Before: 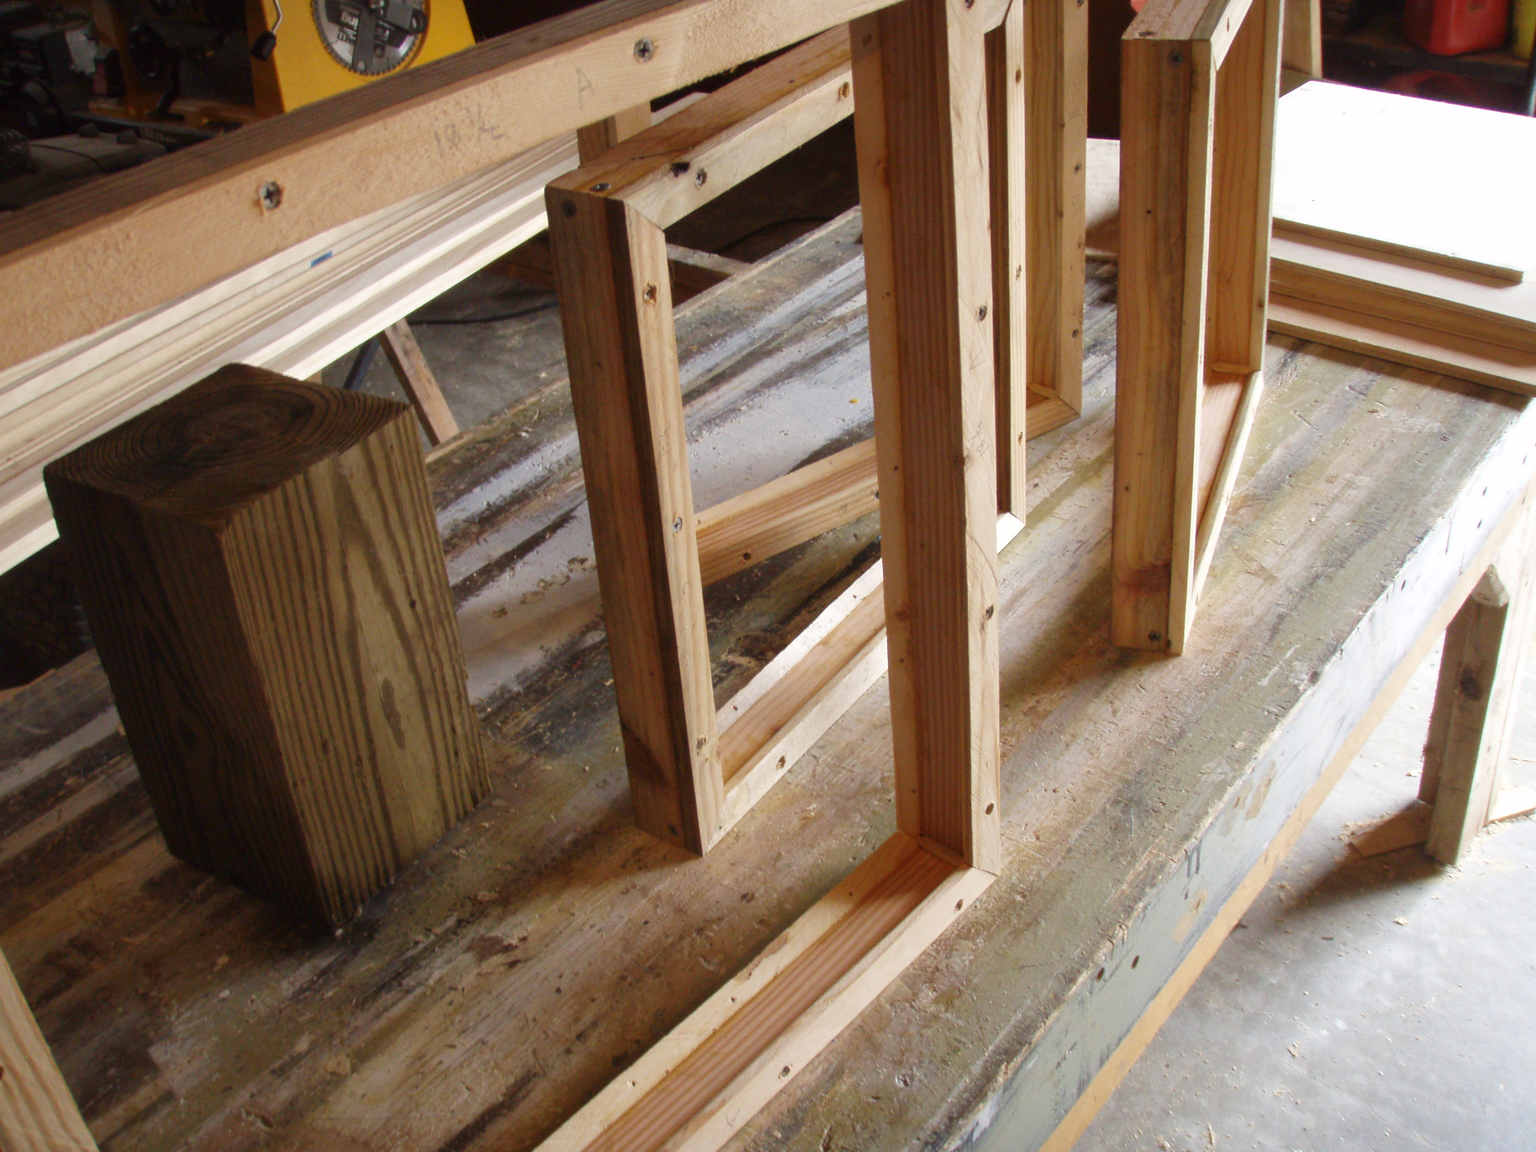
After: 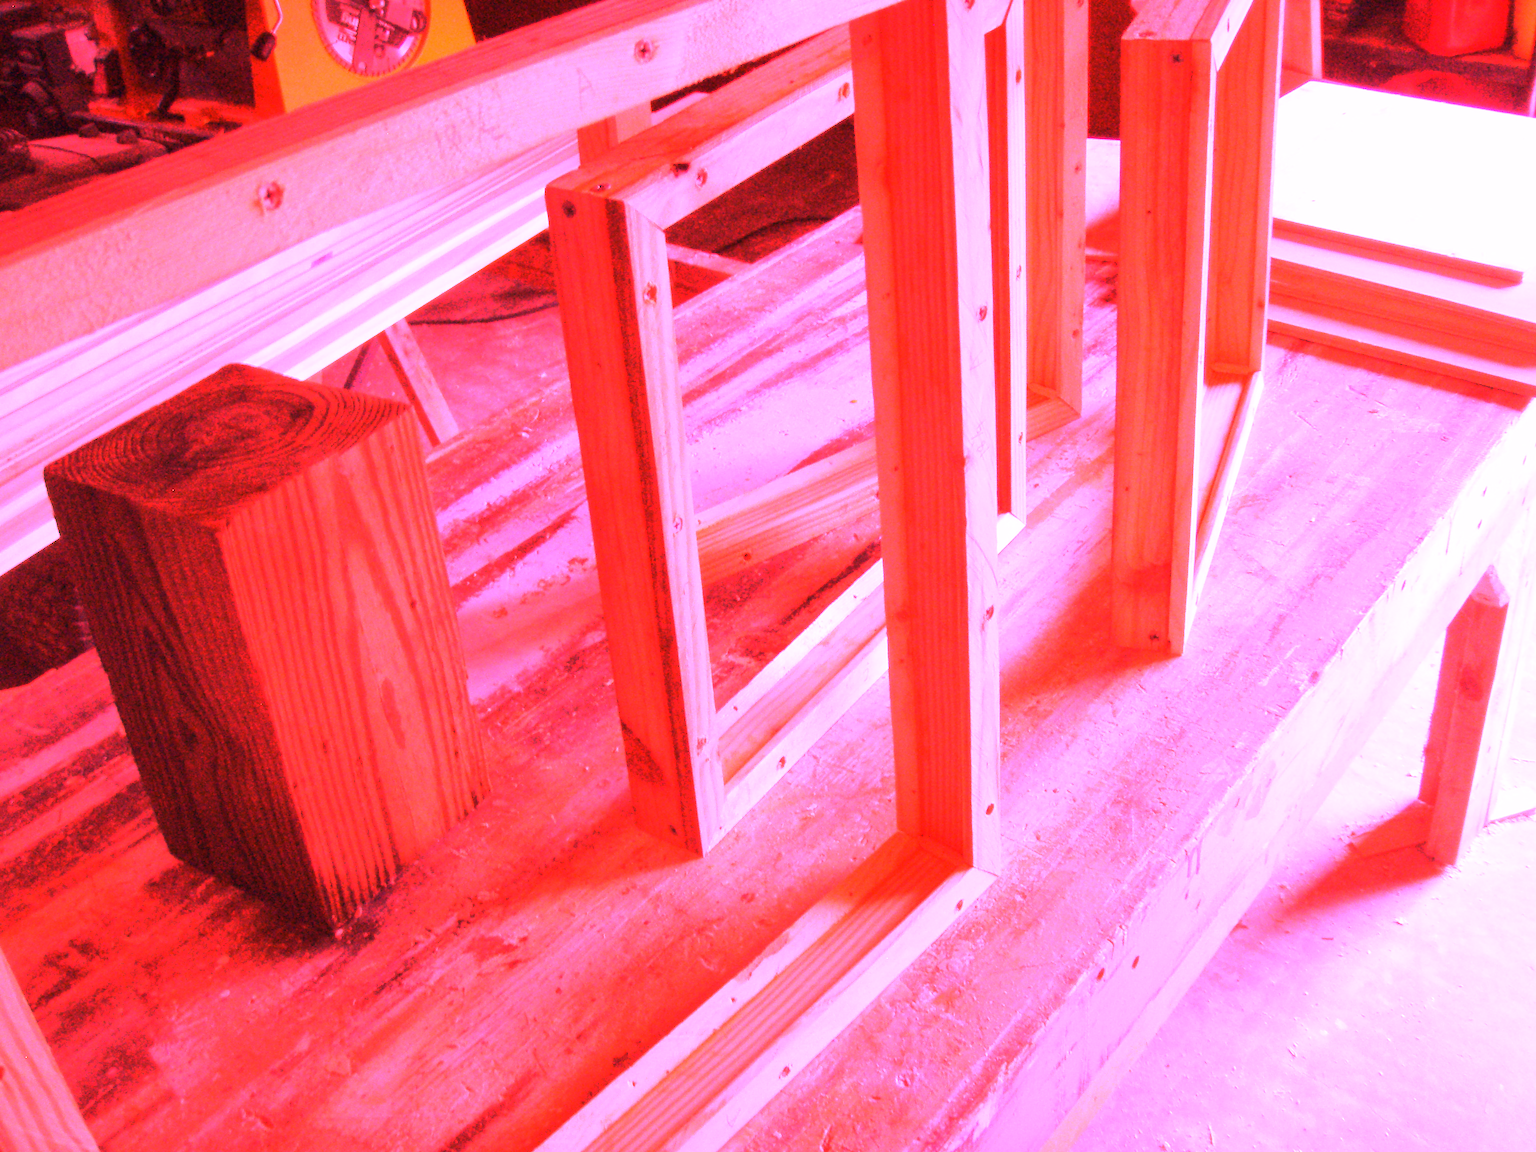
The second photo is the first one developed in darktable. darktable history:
white balance: red 4.26, blue 1.802
base curve: preserve colors none
